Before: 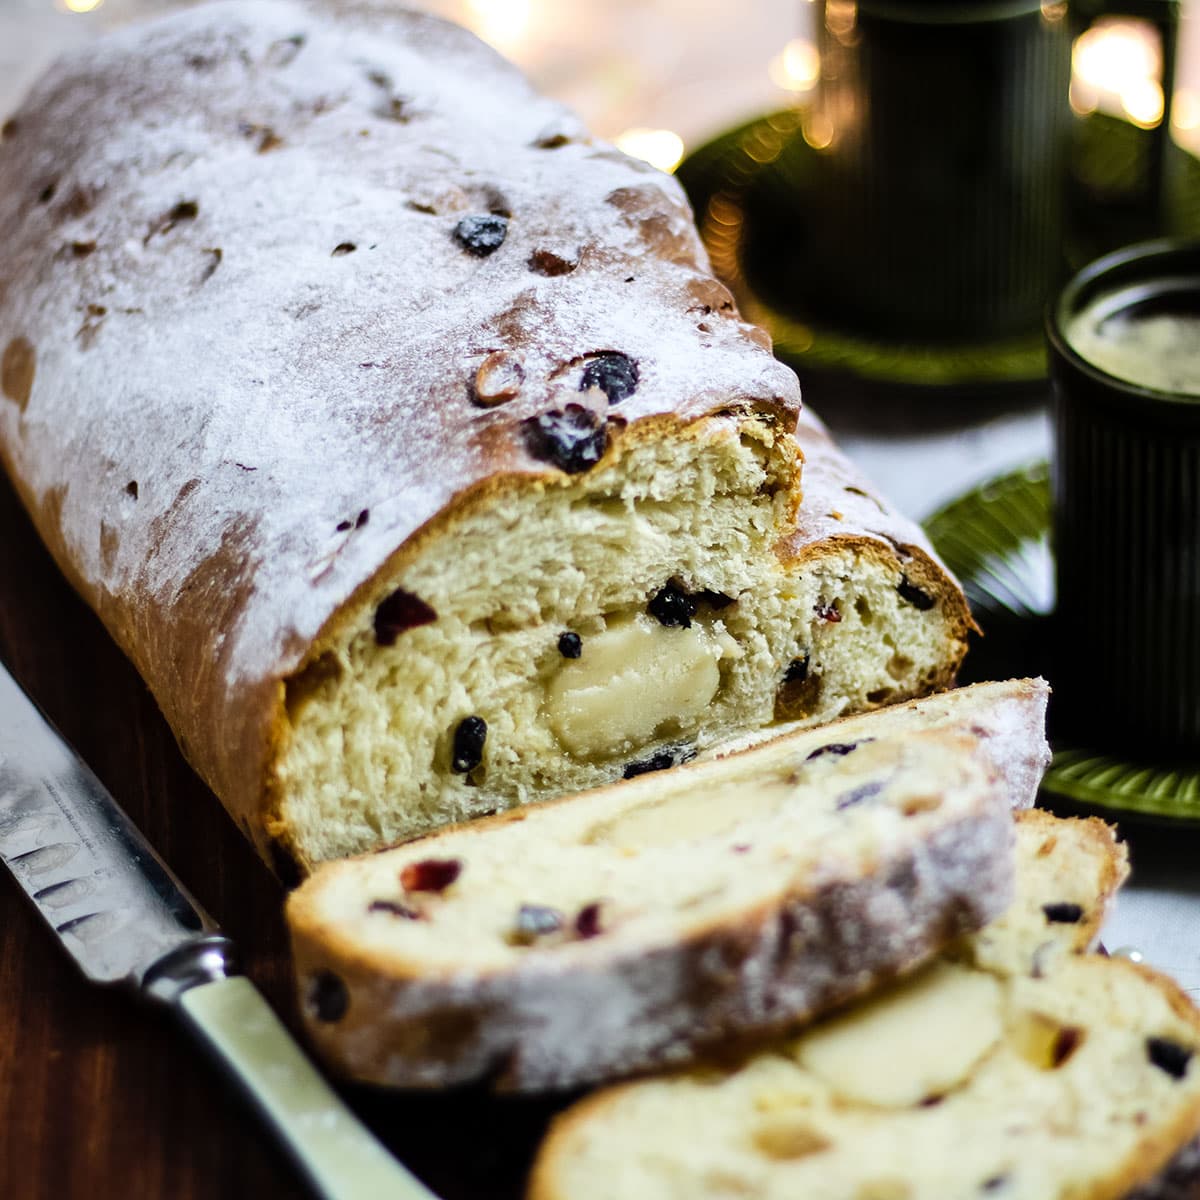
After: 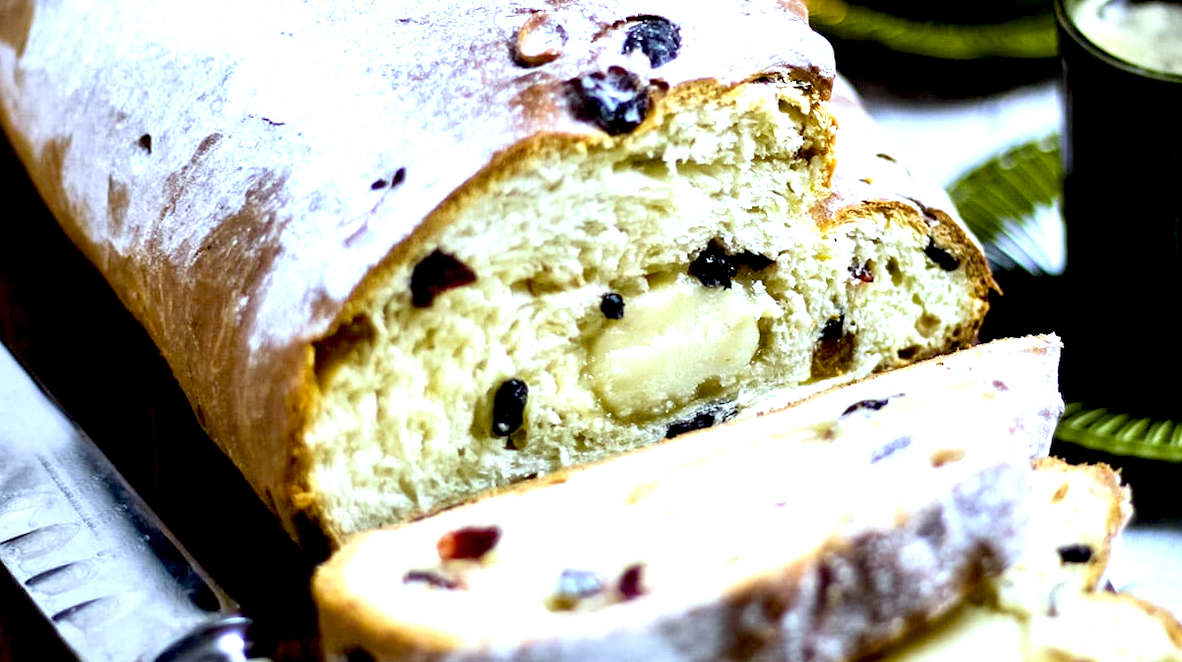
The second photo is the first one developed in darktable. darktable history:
white balance: red 0.926, green 1.003, blue 1.133
exposure: black level correction 0.008, exposure 0.979 EV, compensate highlight preservation false
rotate and perspective: rotation -0.013°, lens shift (vertical) -0.027, lens shift (horizontal) 0.178, crop left 0.016, crop right 0.989, crop top 0.082, crop bottom 0.918
crop and rotate: top 25.357%, bottom 13.942%
